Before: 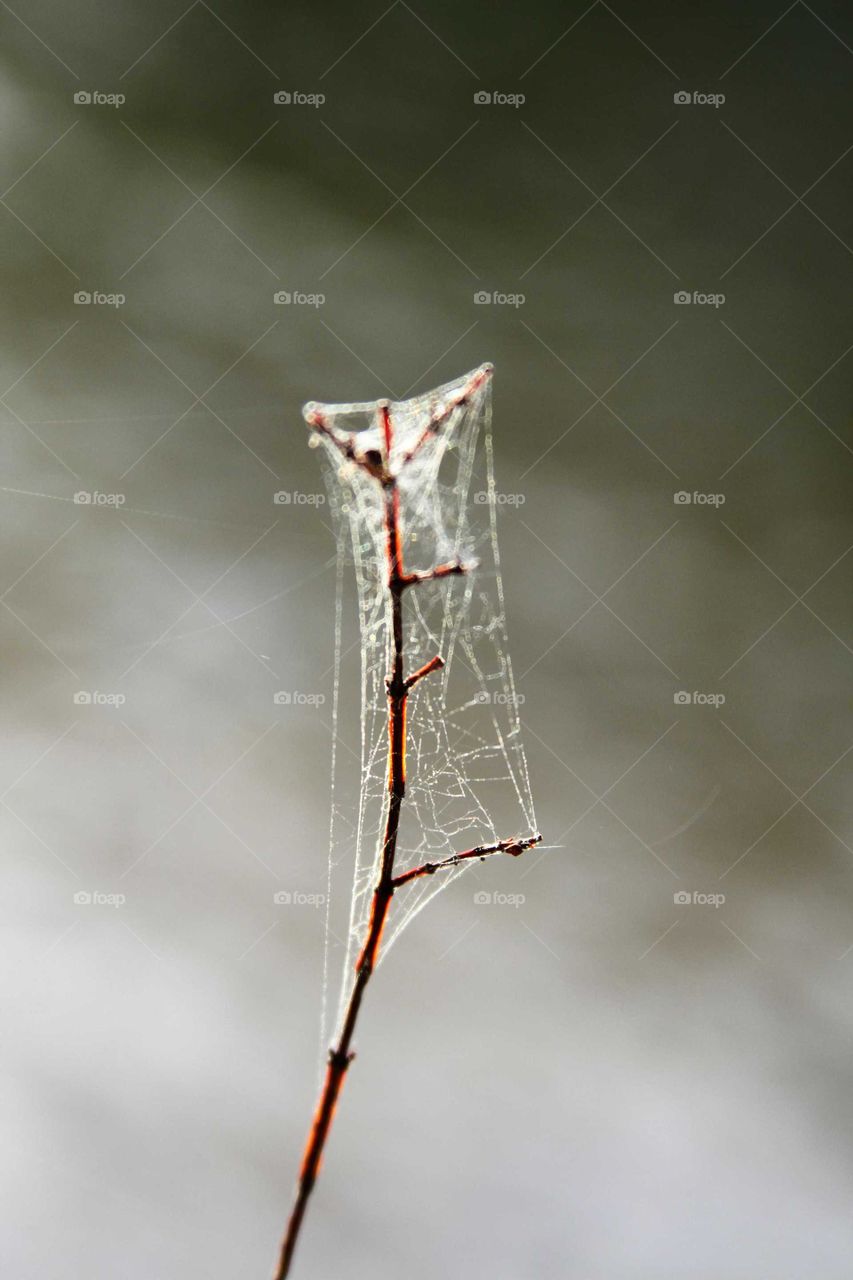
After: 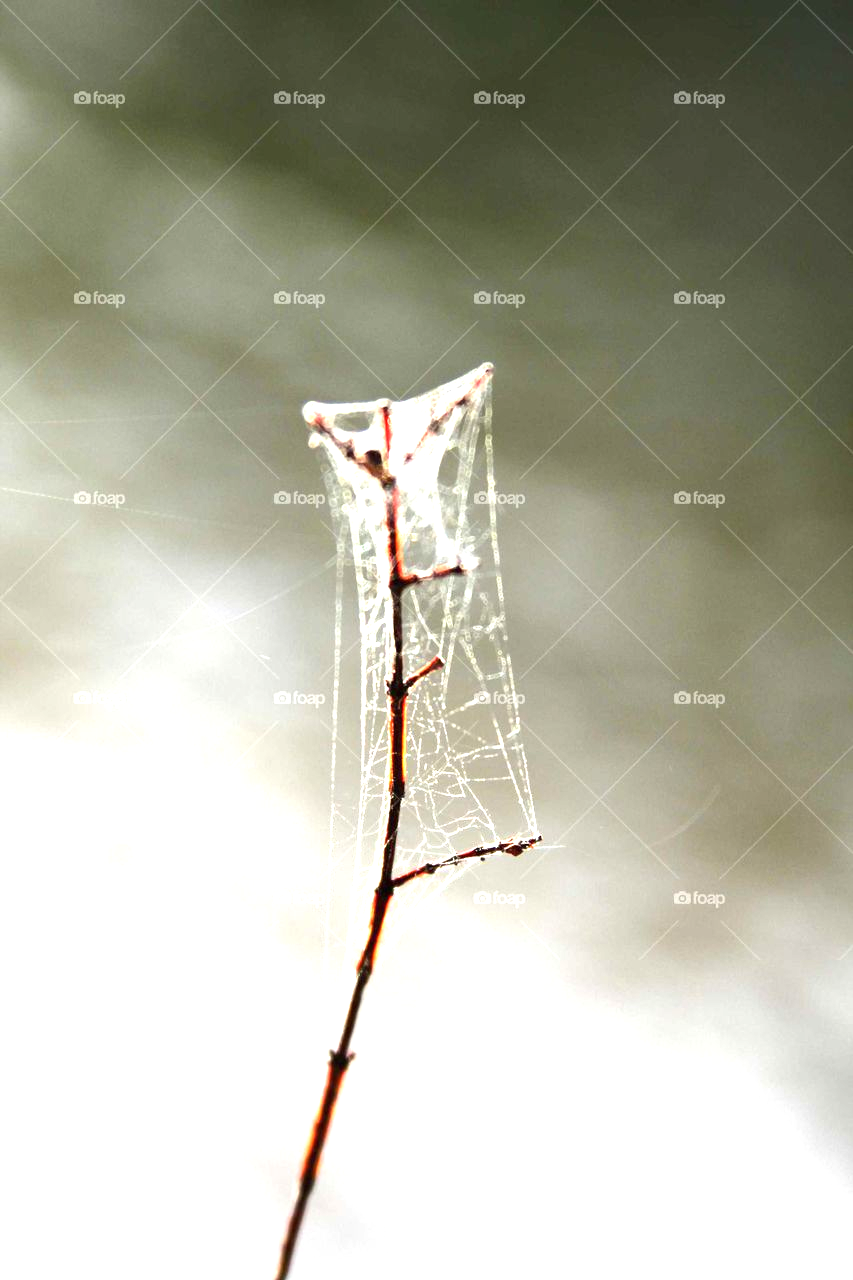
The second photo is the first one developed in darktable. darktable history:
exposure: black level correction 0, exposure 1.195 EV, compensate highlight preservation false
